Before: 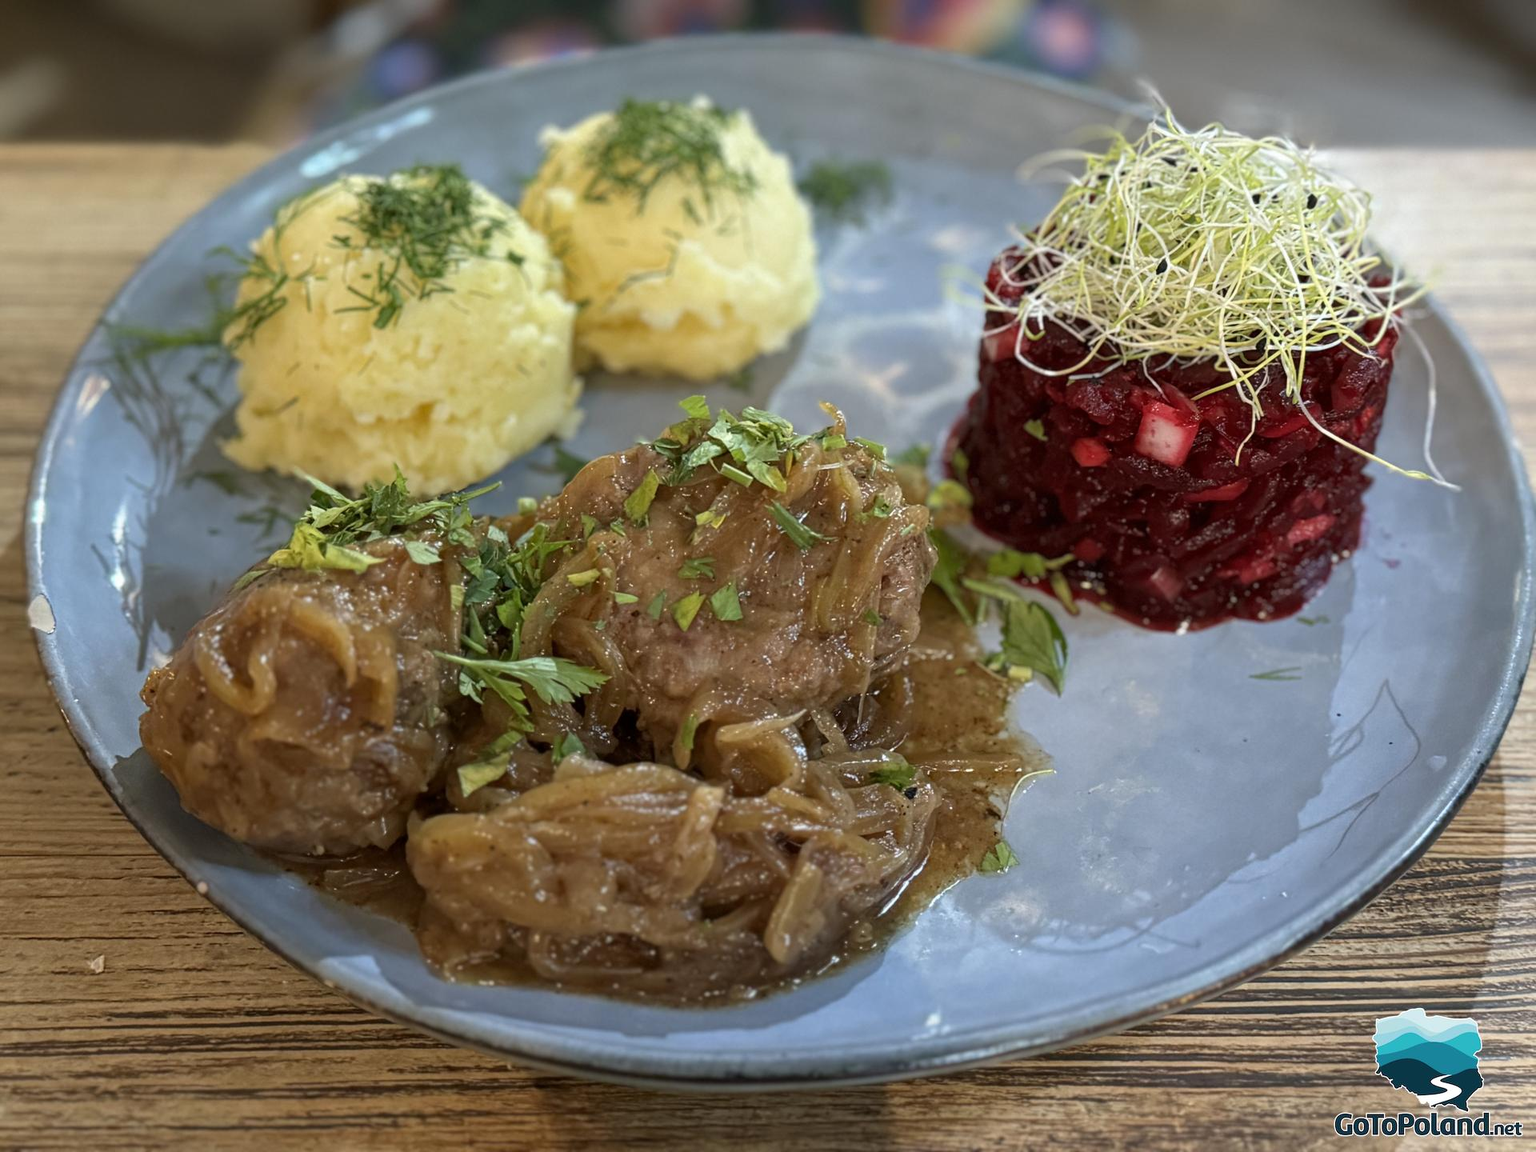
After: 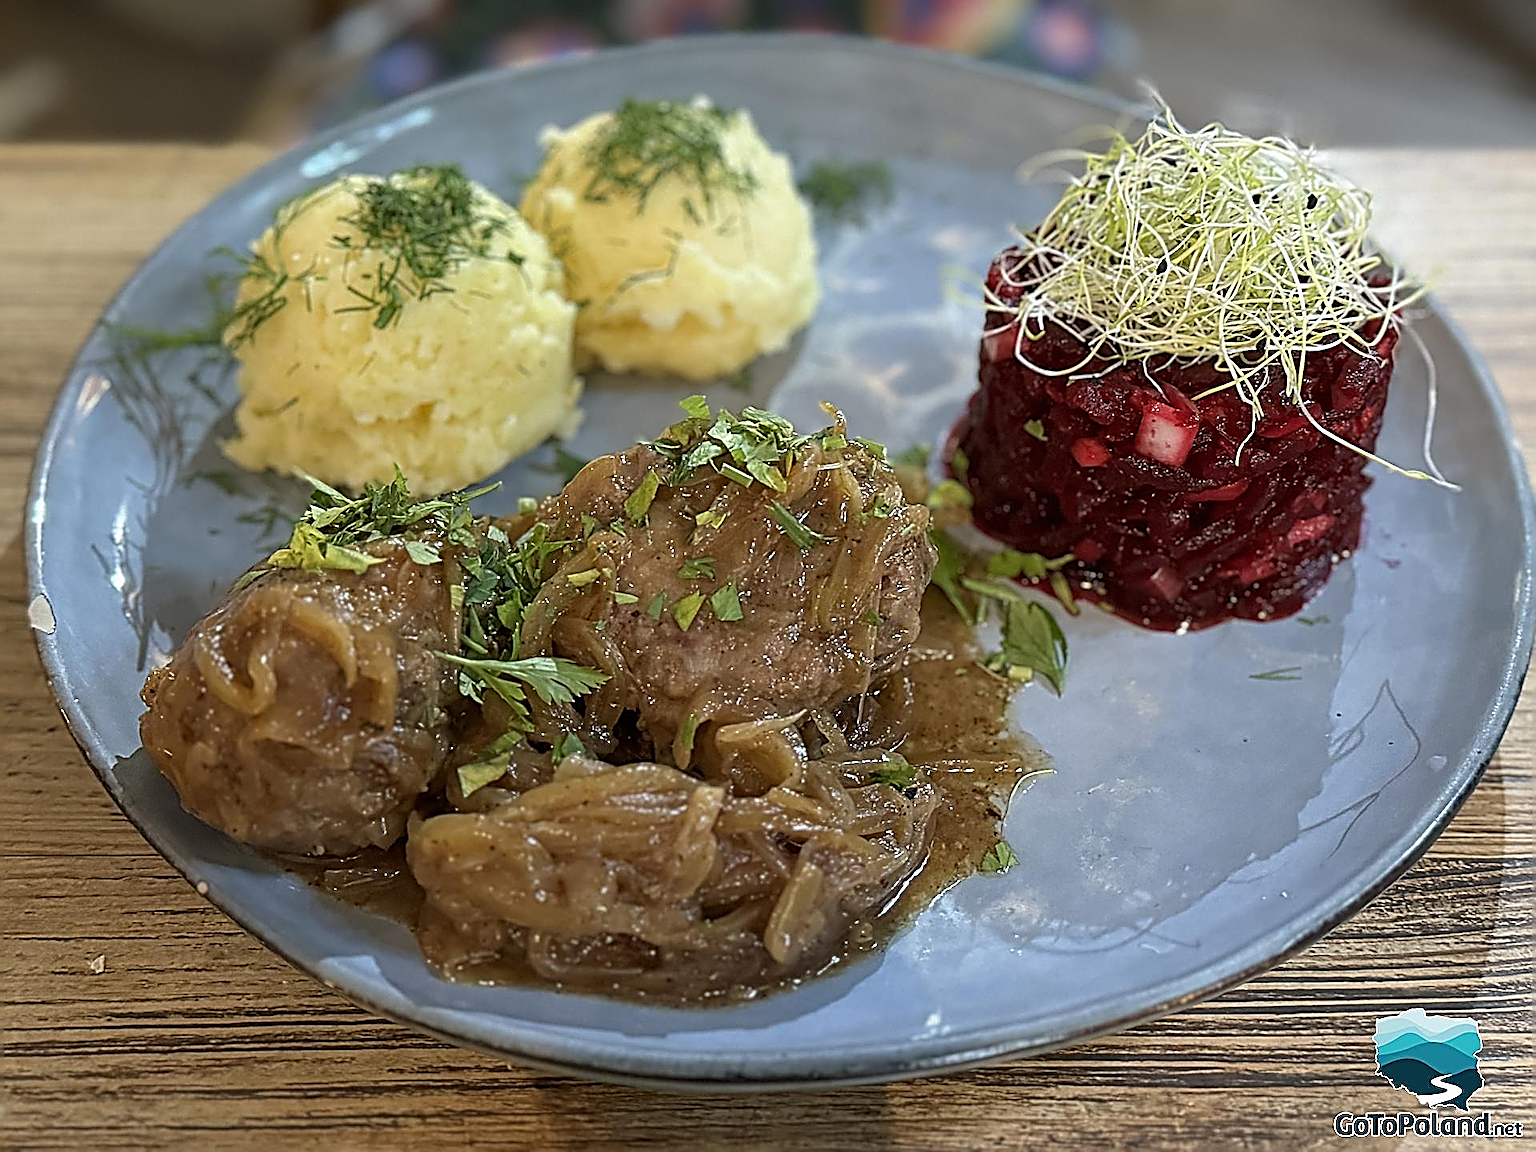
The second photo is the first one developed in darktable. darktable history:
sharpen: amount 1.992
